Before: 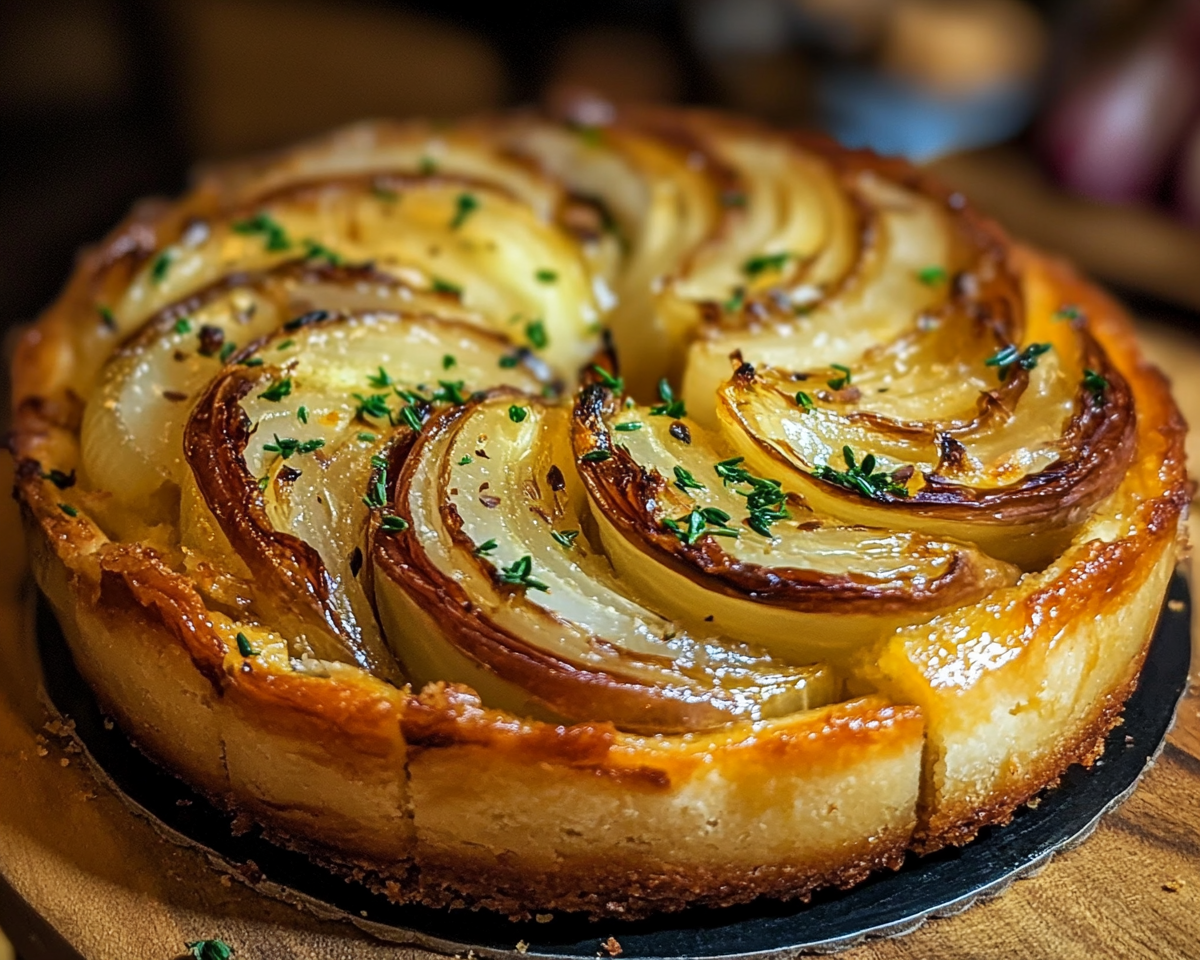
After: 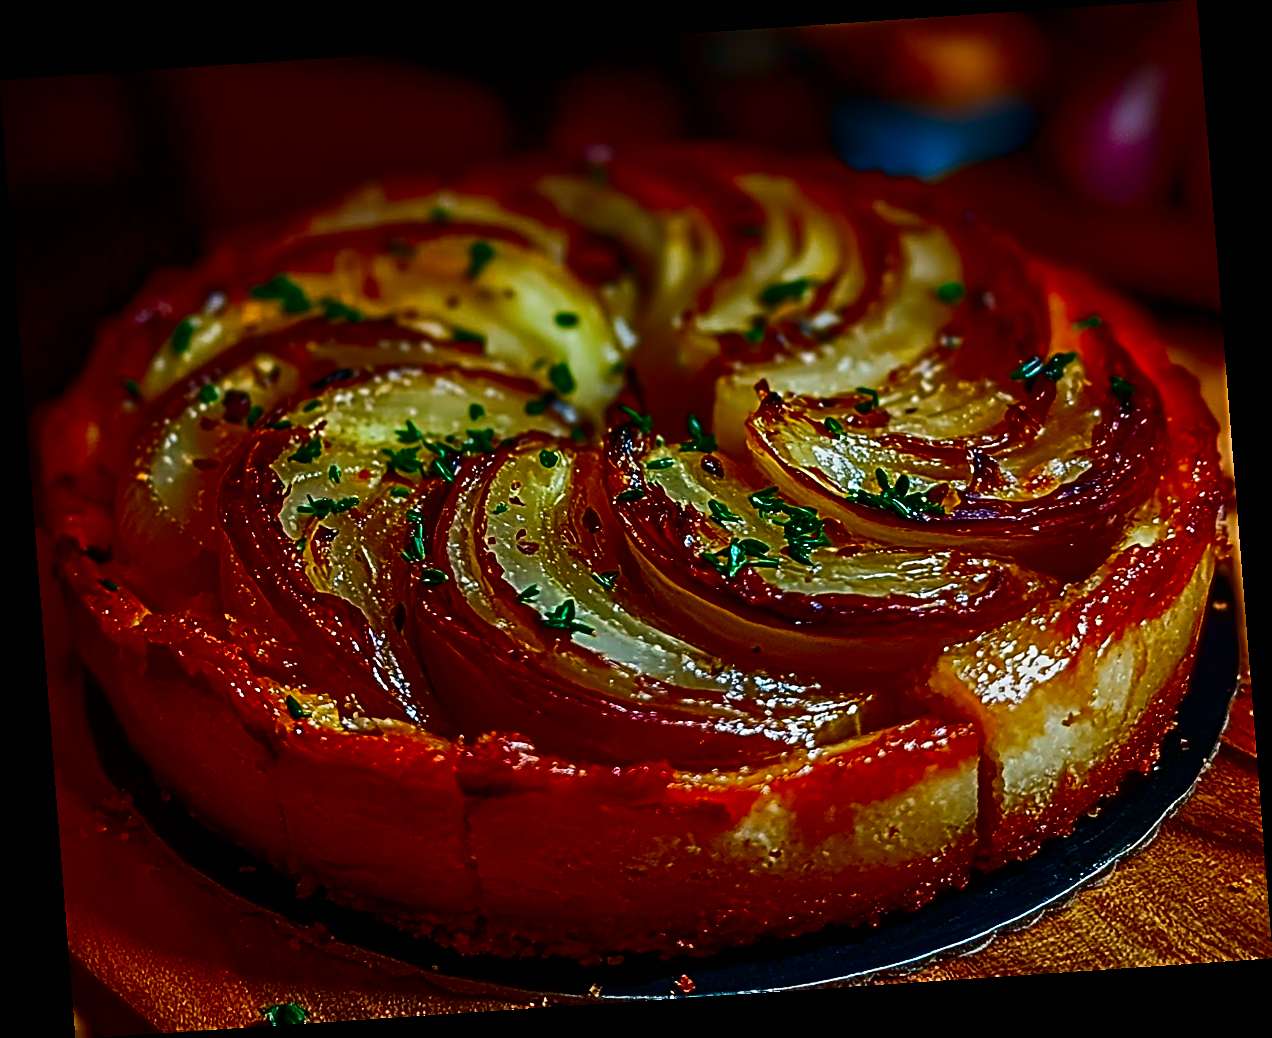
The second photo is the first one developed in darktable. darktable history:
exposure: black level correction -0.014, exposure -0.193 EV, compensate highlight preservation false
tone equalizer: on, module defaults
contrast brightness saturation: brightness -1, saturation 1
sharpen: radius 3.025, amount 0.757
rotate and perspective: rotation -4.2°, shear 0.006, automatic cropping off
shadows and highlights: shadows 43.71, white point adjustment -1.46, soften with gaussian
color contrast: blue-yellow contrast 0.62
